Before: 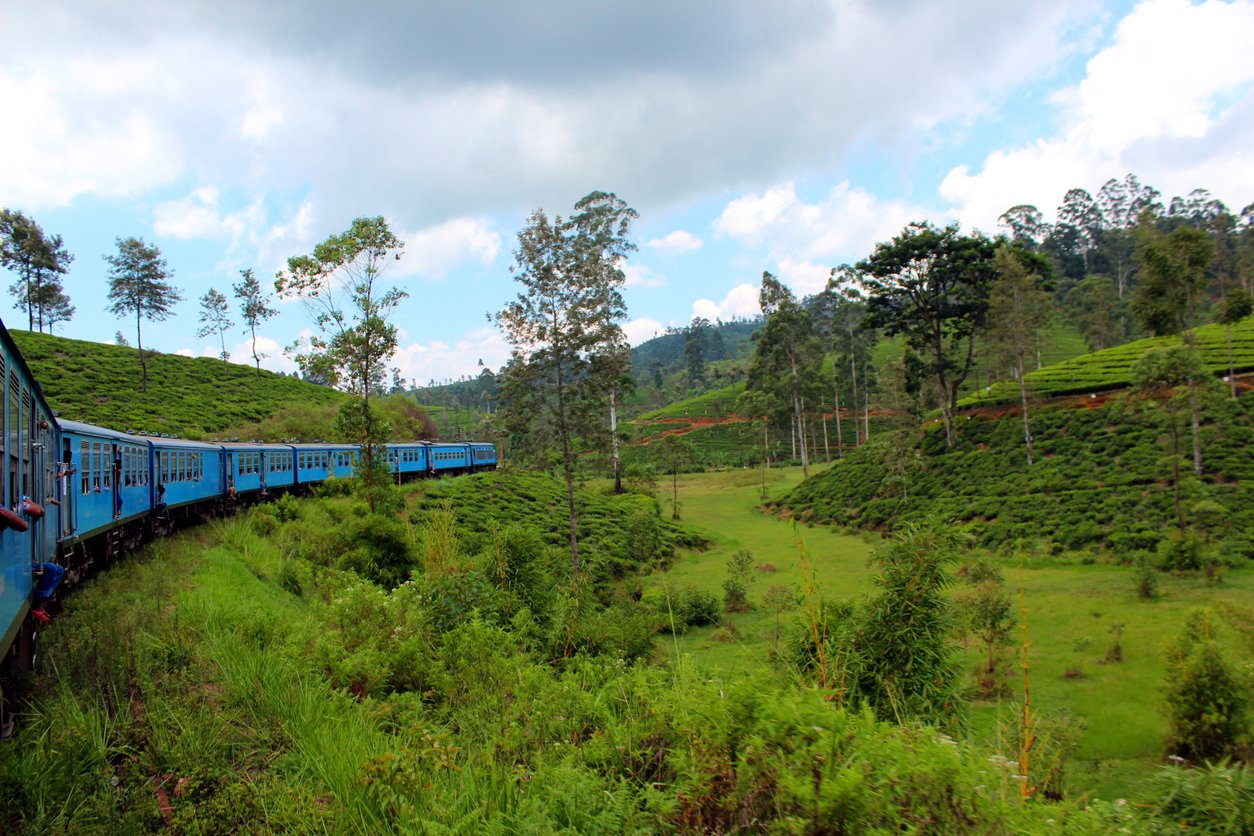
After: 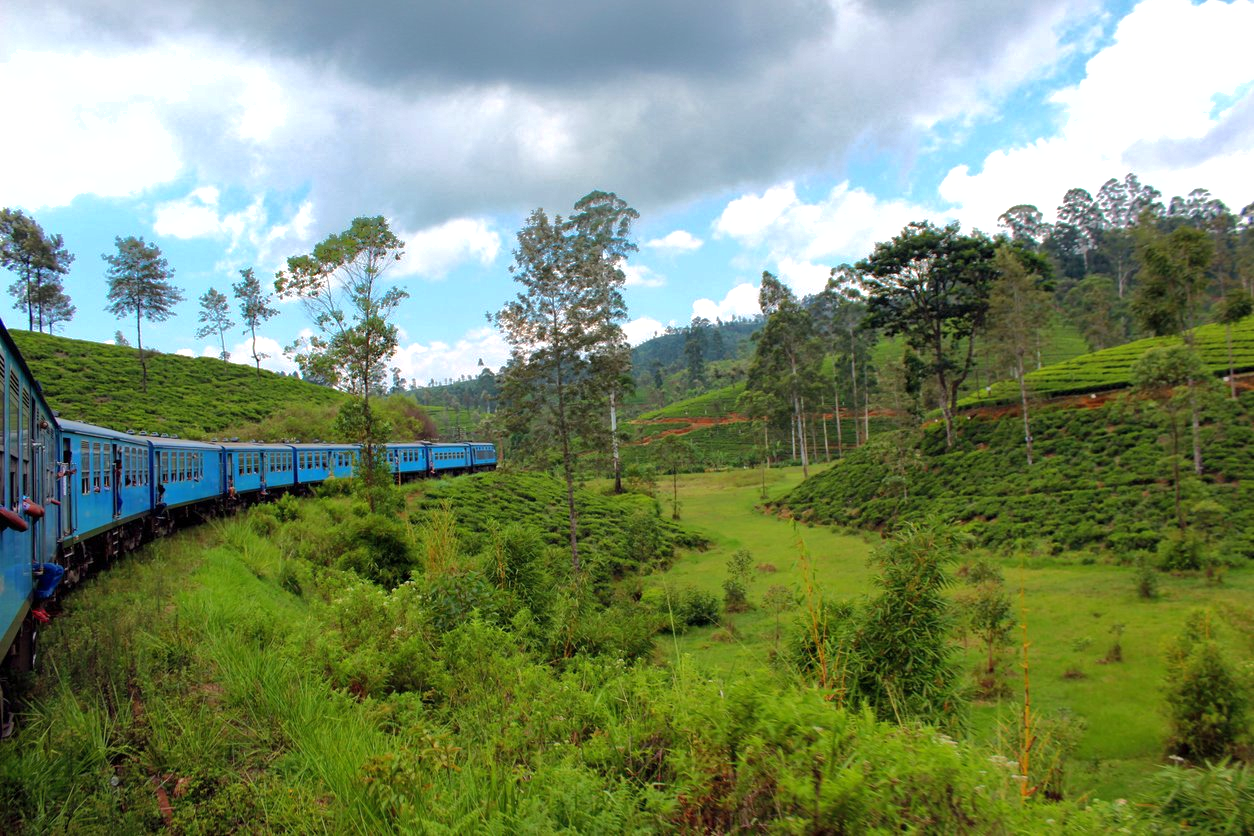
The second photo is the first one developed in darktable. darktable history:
exposure: exposure 0.197 EV, compensate highlight preservation false
base curve: exposure shift 0, preserve colors none
shadows and highlights: shadows 40, highlights -60
